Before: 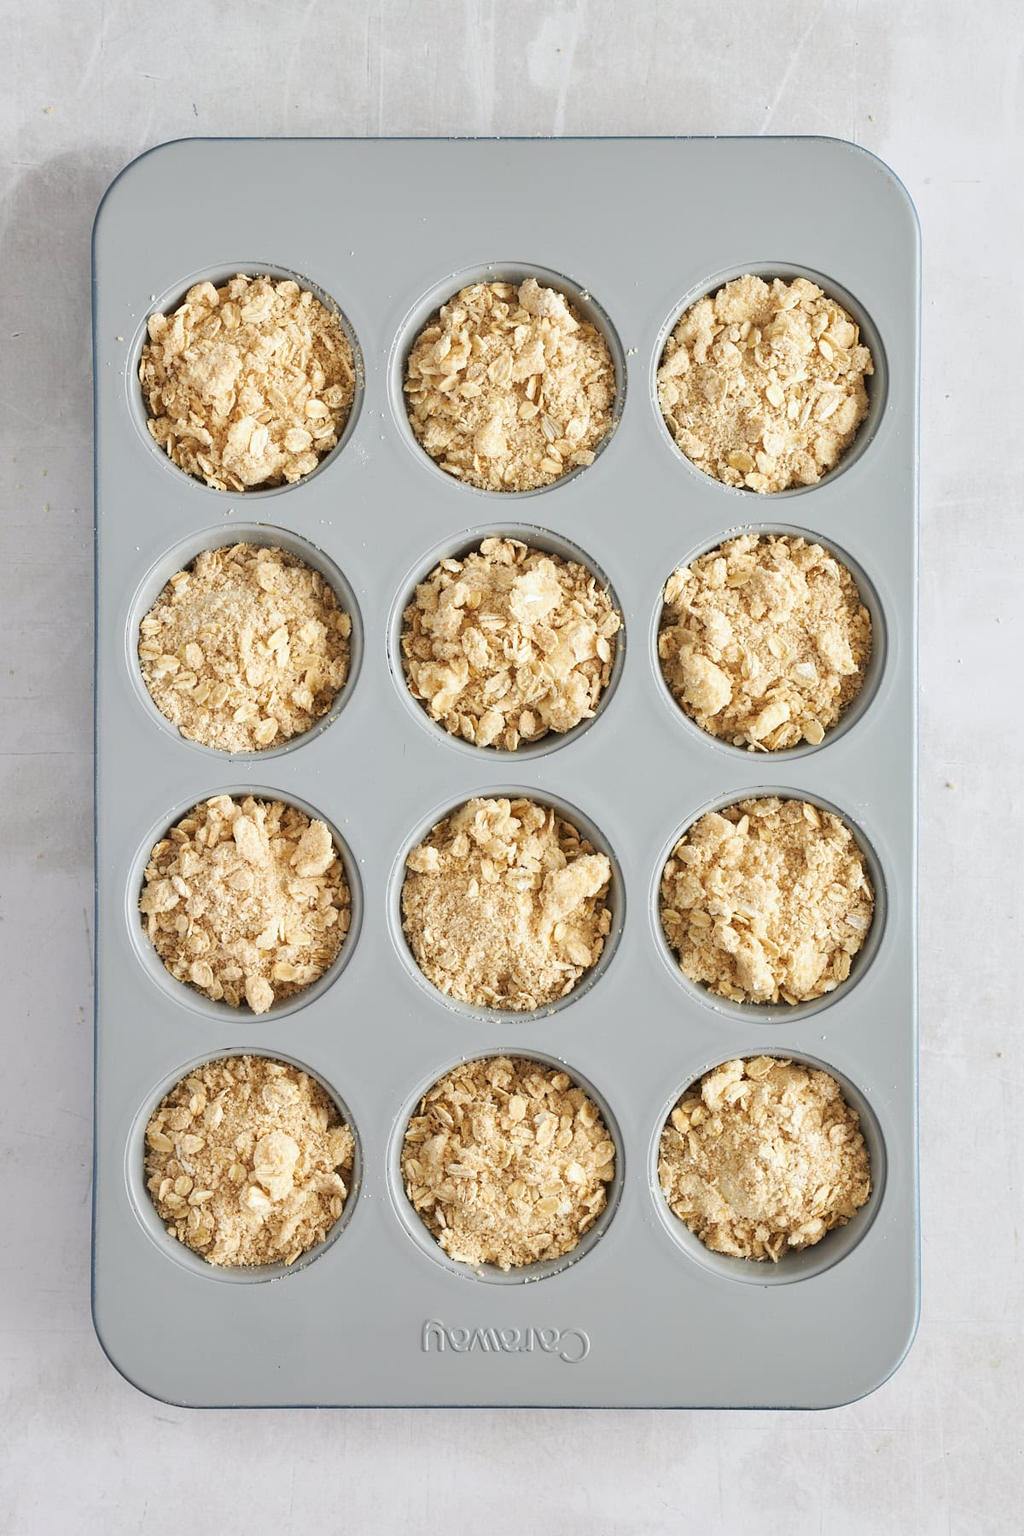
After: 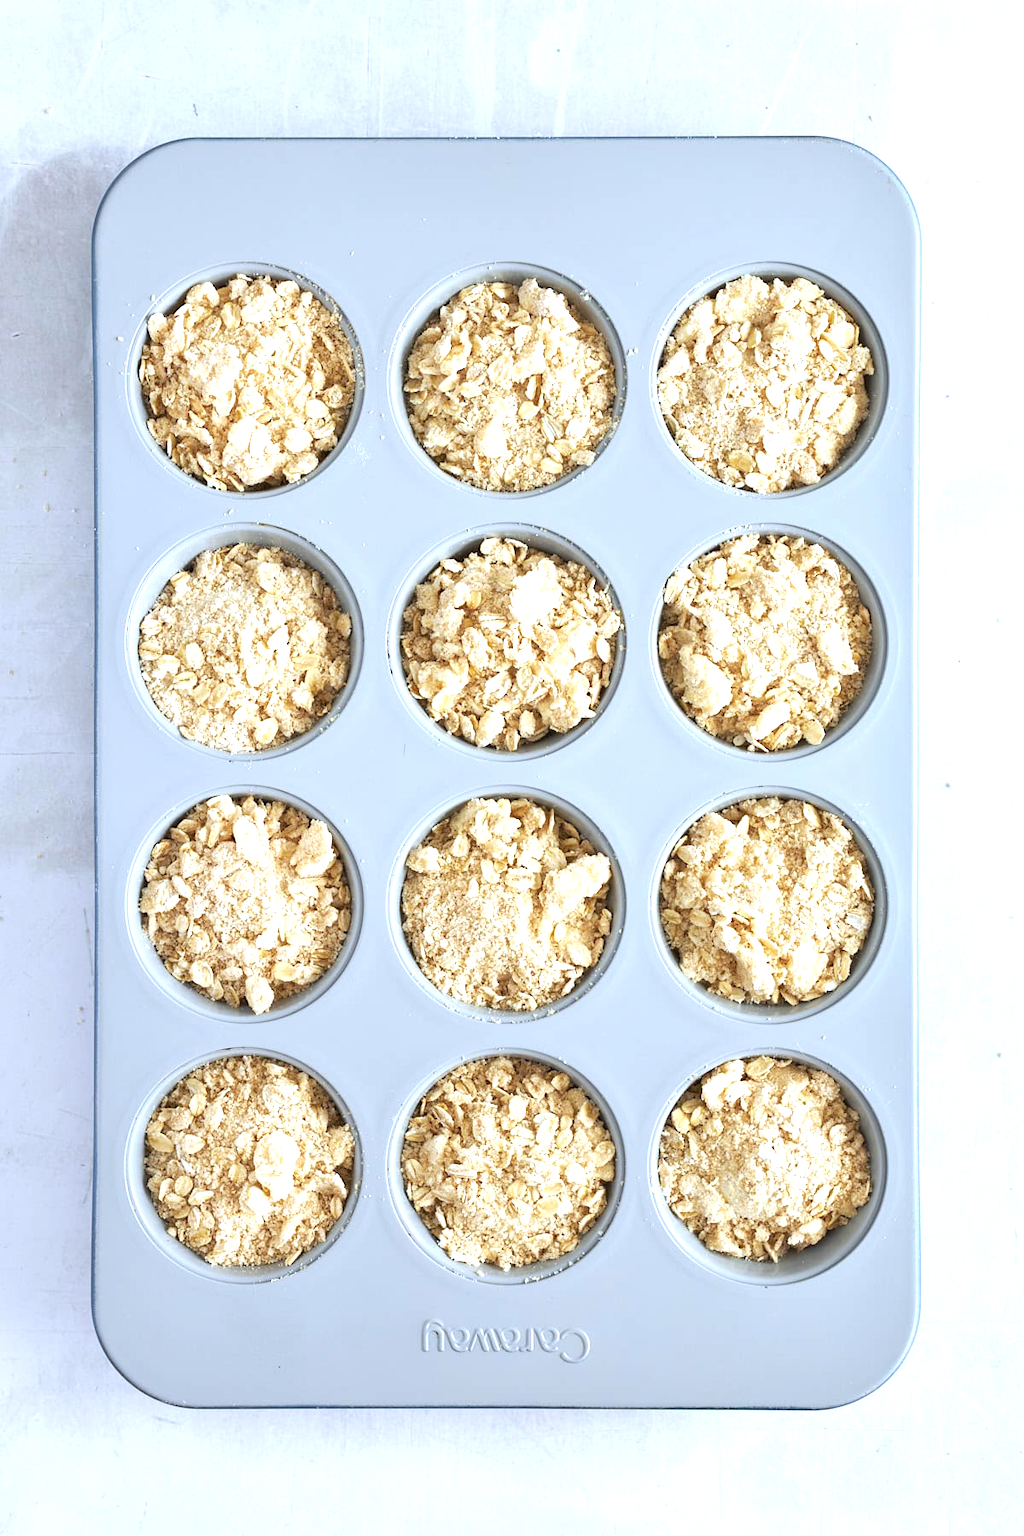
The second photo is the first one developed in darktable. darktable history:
white balance: red 0.931, blue 1.11
exposure: black level correction 0, exposure 0.7 EV, compensate exposure bias true, compensate highlight preservation false
